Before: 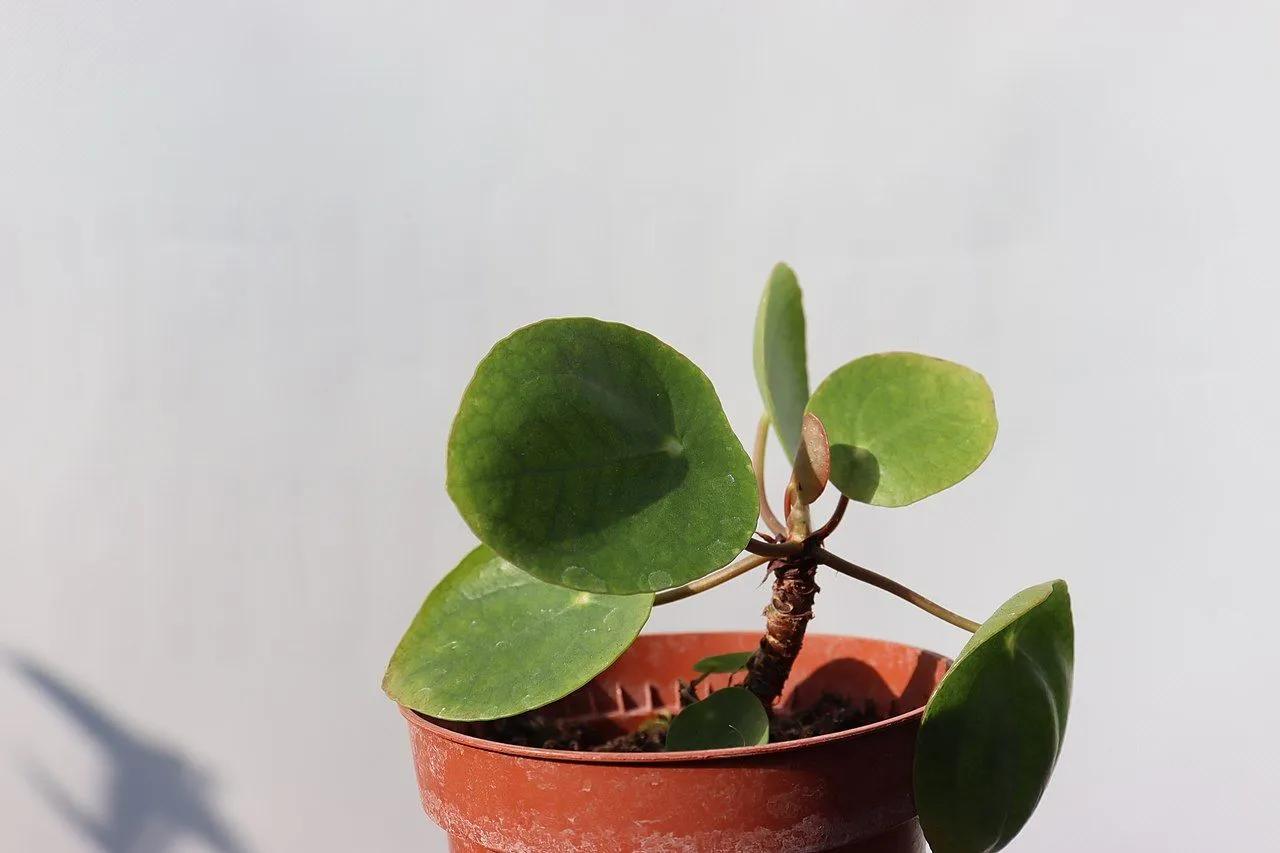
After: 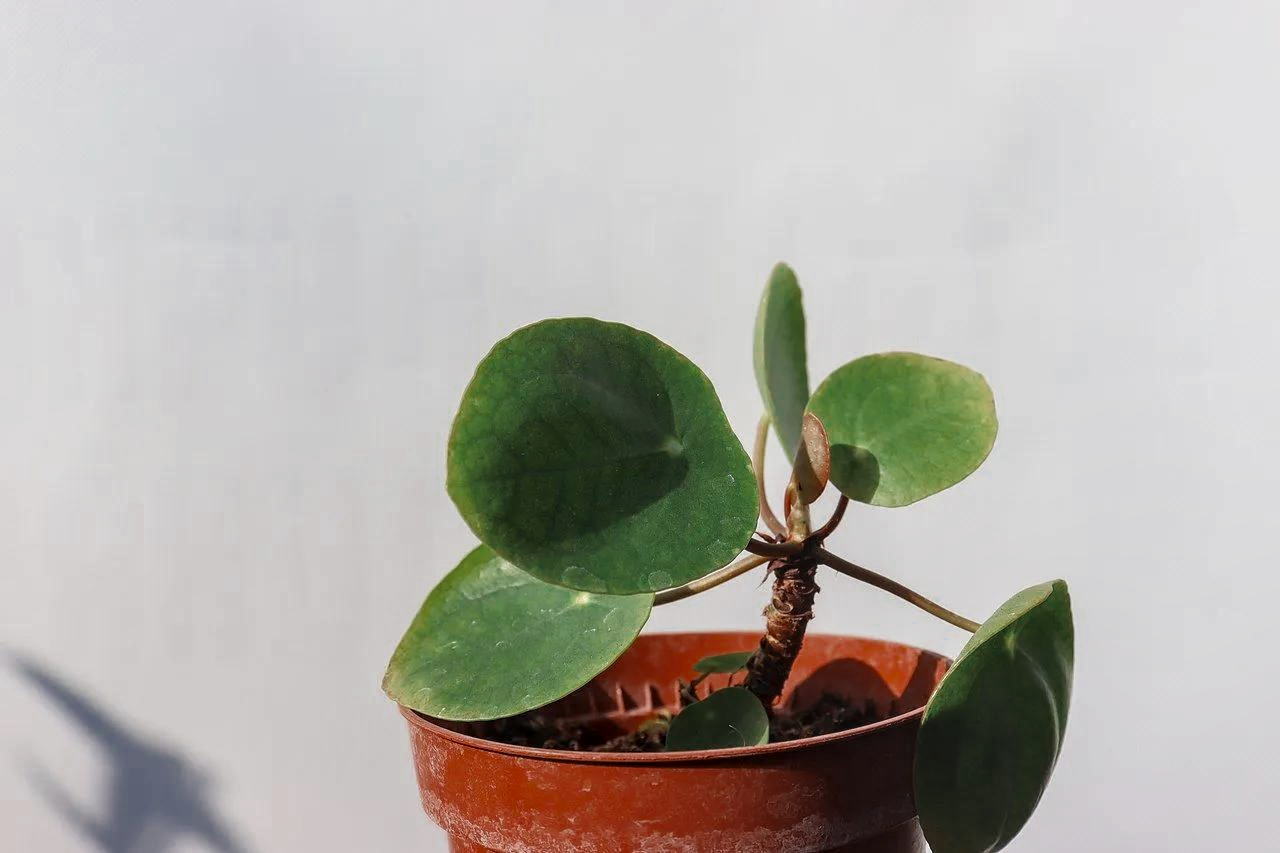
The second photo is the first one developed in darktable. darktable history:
color zones: curves: ch0 [(0, 0.5) (0.125, 0.4) (0.25, 0.5) (0.375, 0.4) (0.5, 0.4) (0.625, 0.35) (0.75, 0.35) (0.875, 0.5)]; ch1 [(0, 0.35) (0.125, 0.45) (0.25, 0.35) (0.375, 0.35) (0.5, 0.35) (0.625, 0.35) (0.75, 0.45) (0.875, 0.35)]; ch2 [(0, 0.6) (0.125, 0.5) (0.25, 0.5) (0.375, 0.6) (0.5, 0.6) (0.625, 0.5) (0.75, 0.5) (0.875, 0.5)]
local contrast: on, module defaults
color balance rgb: shadows fall-off 101%, linear chroma grading › mid-tones 7.63%, perceptual saturation grading › mid-tones 11.68%, mask middle-gray fulcrum 22.45%, global vibrance 10.11%, saturation formula JzAzBz (2021)
